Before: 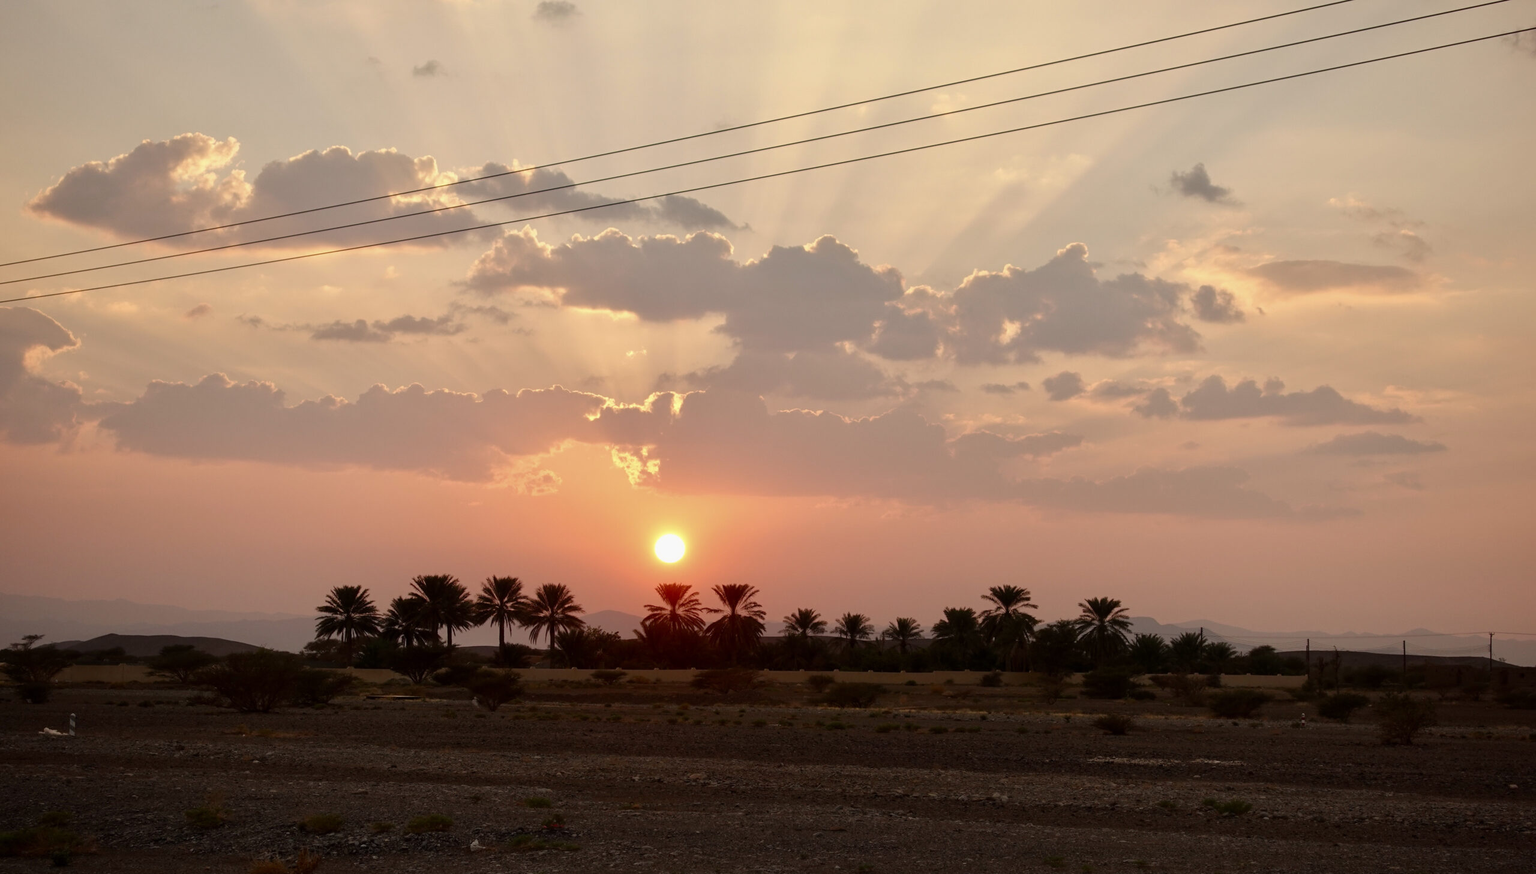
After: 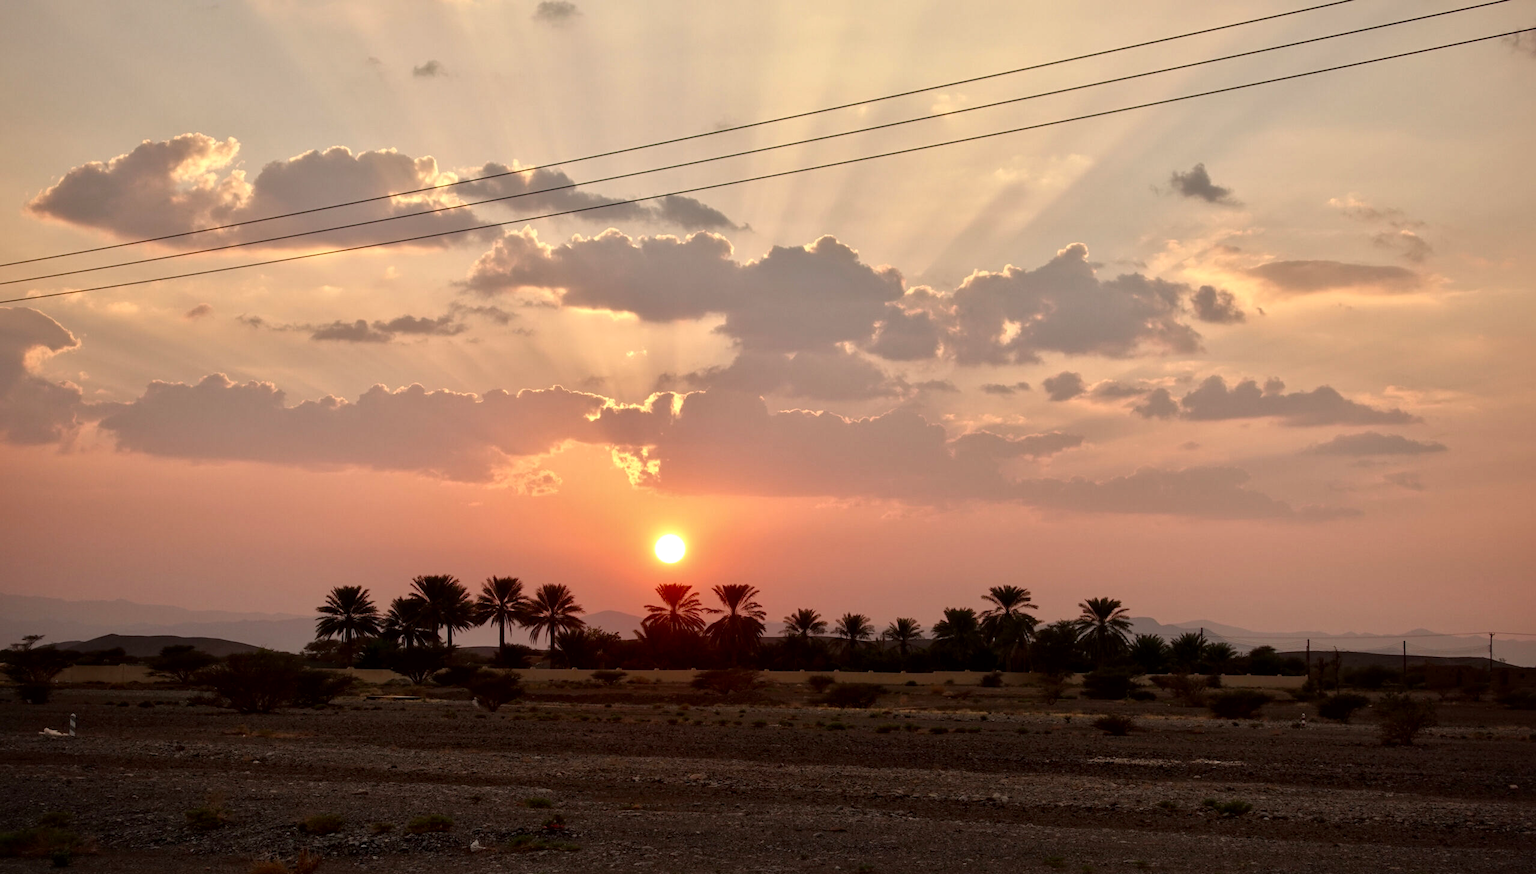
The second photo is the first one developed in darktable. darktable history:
local contrast: mode bilateral grid, contrast 20, coarseness 50, detail 141%, midtone range 0.2
tone equalizer: on, module defaults
